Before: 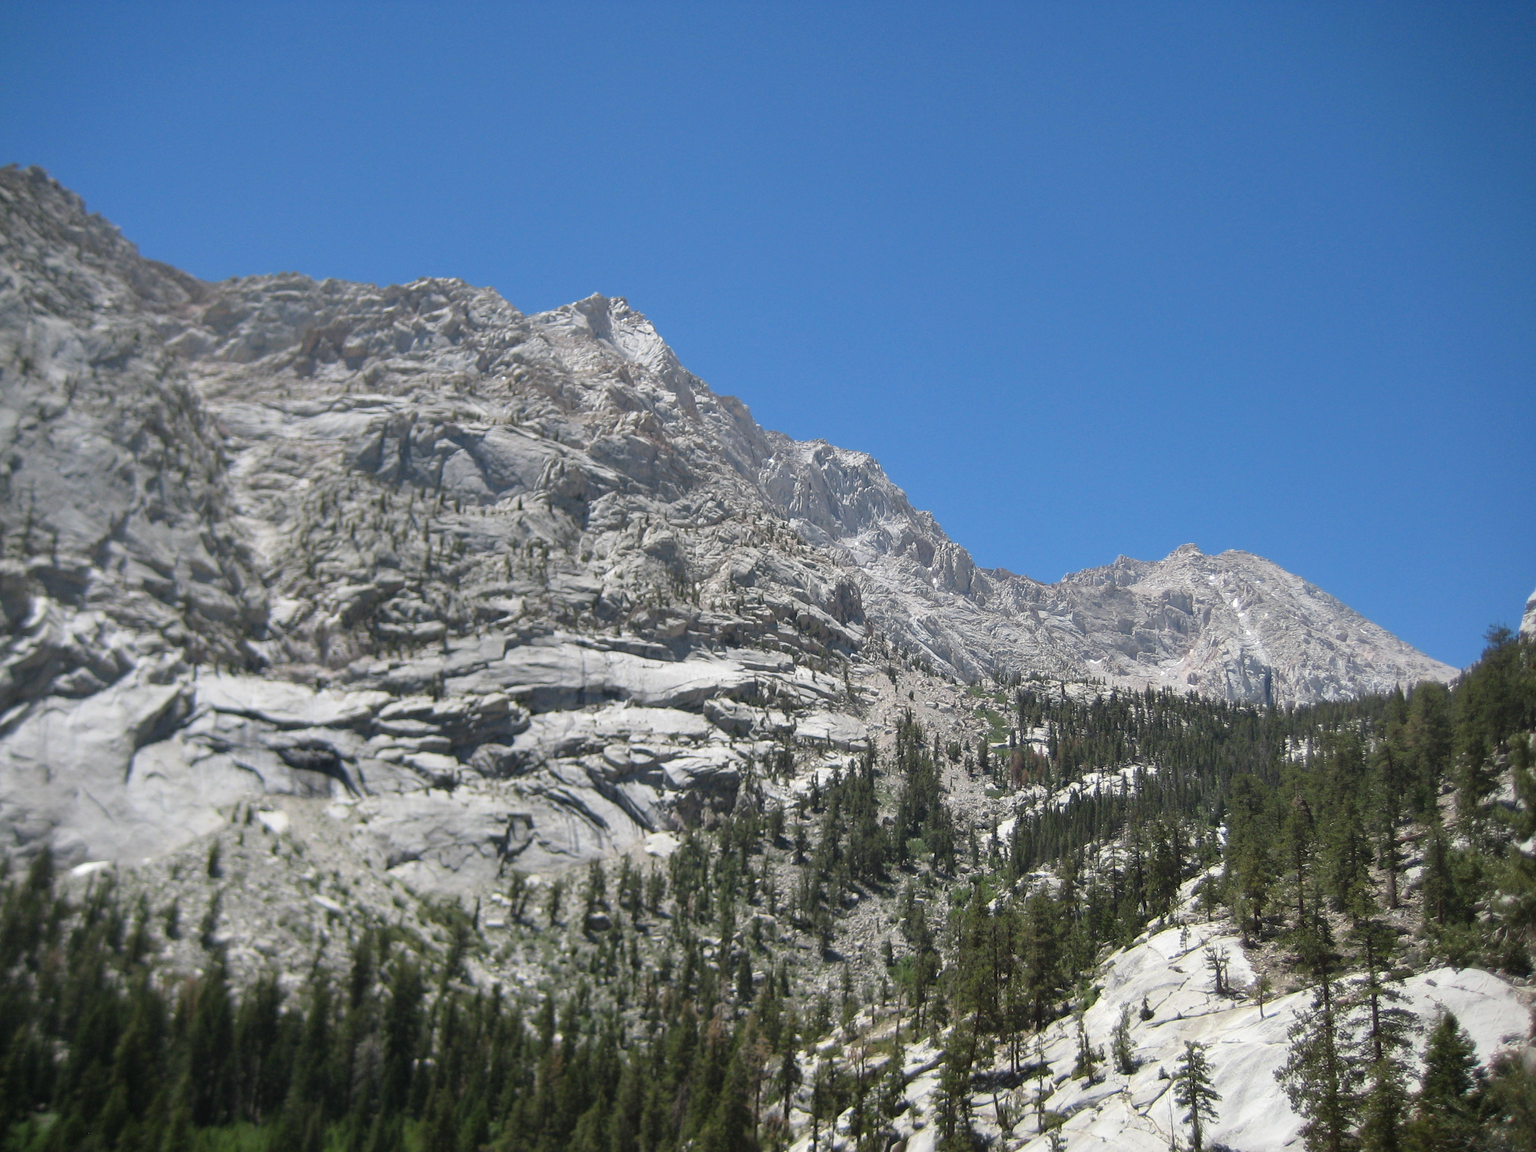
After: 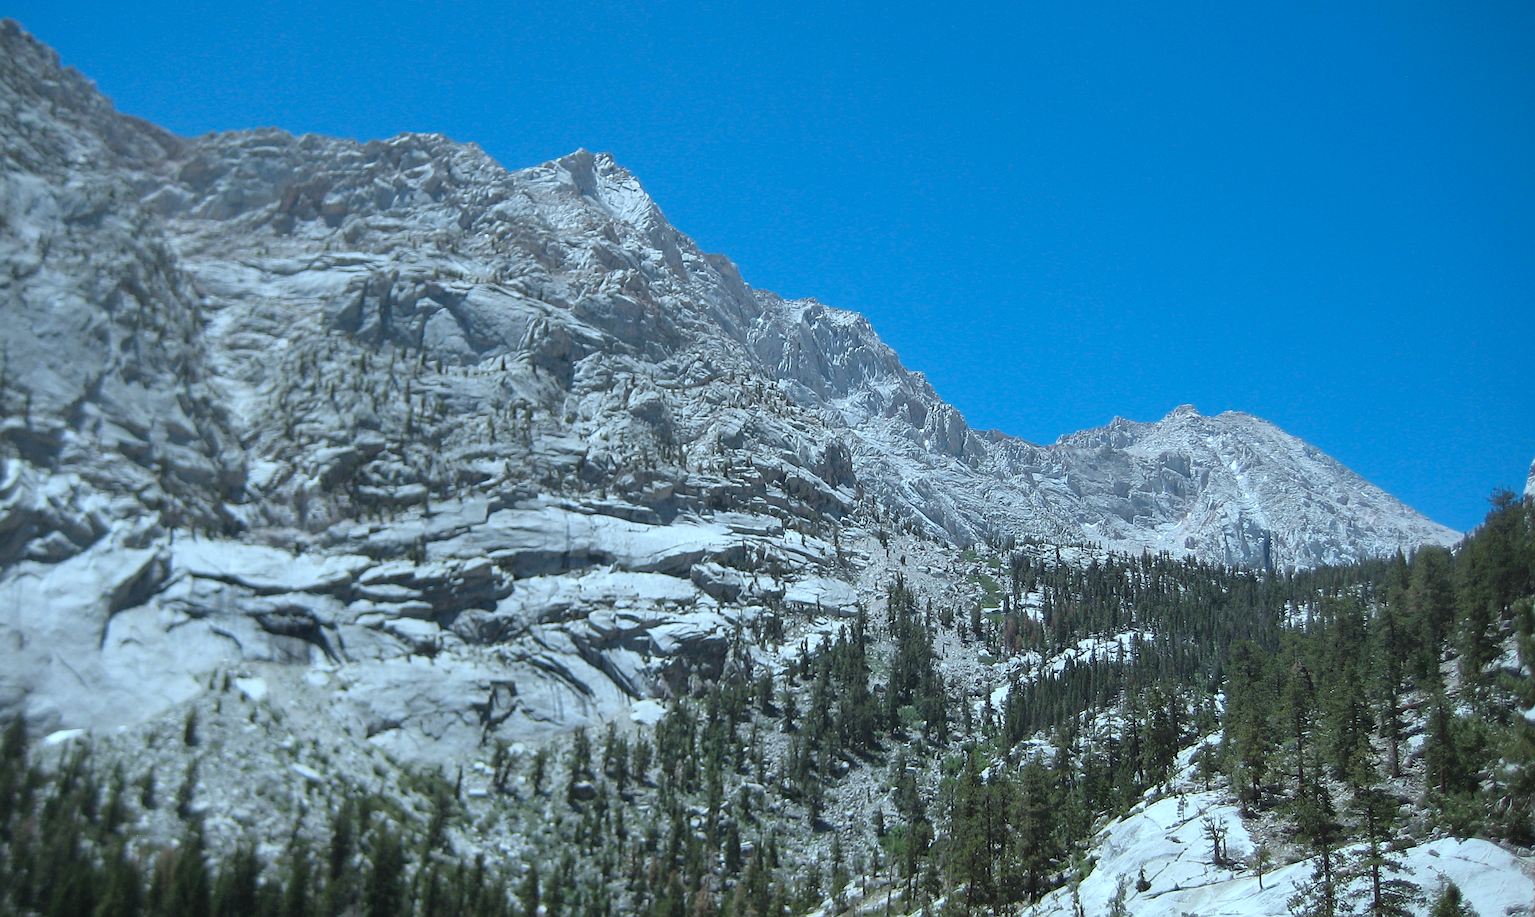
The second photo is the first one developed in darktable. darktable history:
color correction: highlights a* -10.69, highlights b* -19.19
crop and rotate: left 1.814%, top 12.818%, right 0.25%, bottom 9.225%
sharpen: on, module defaults
